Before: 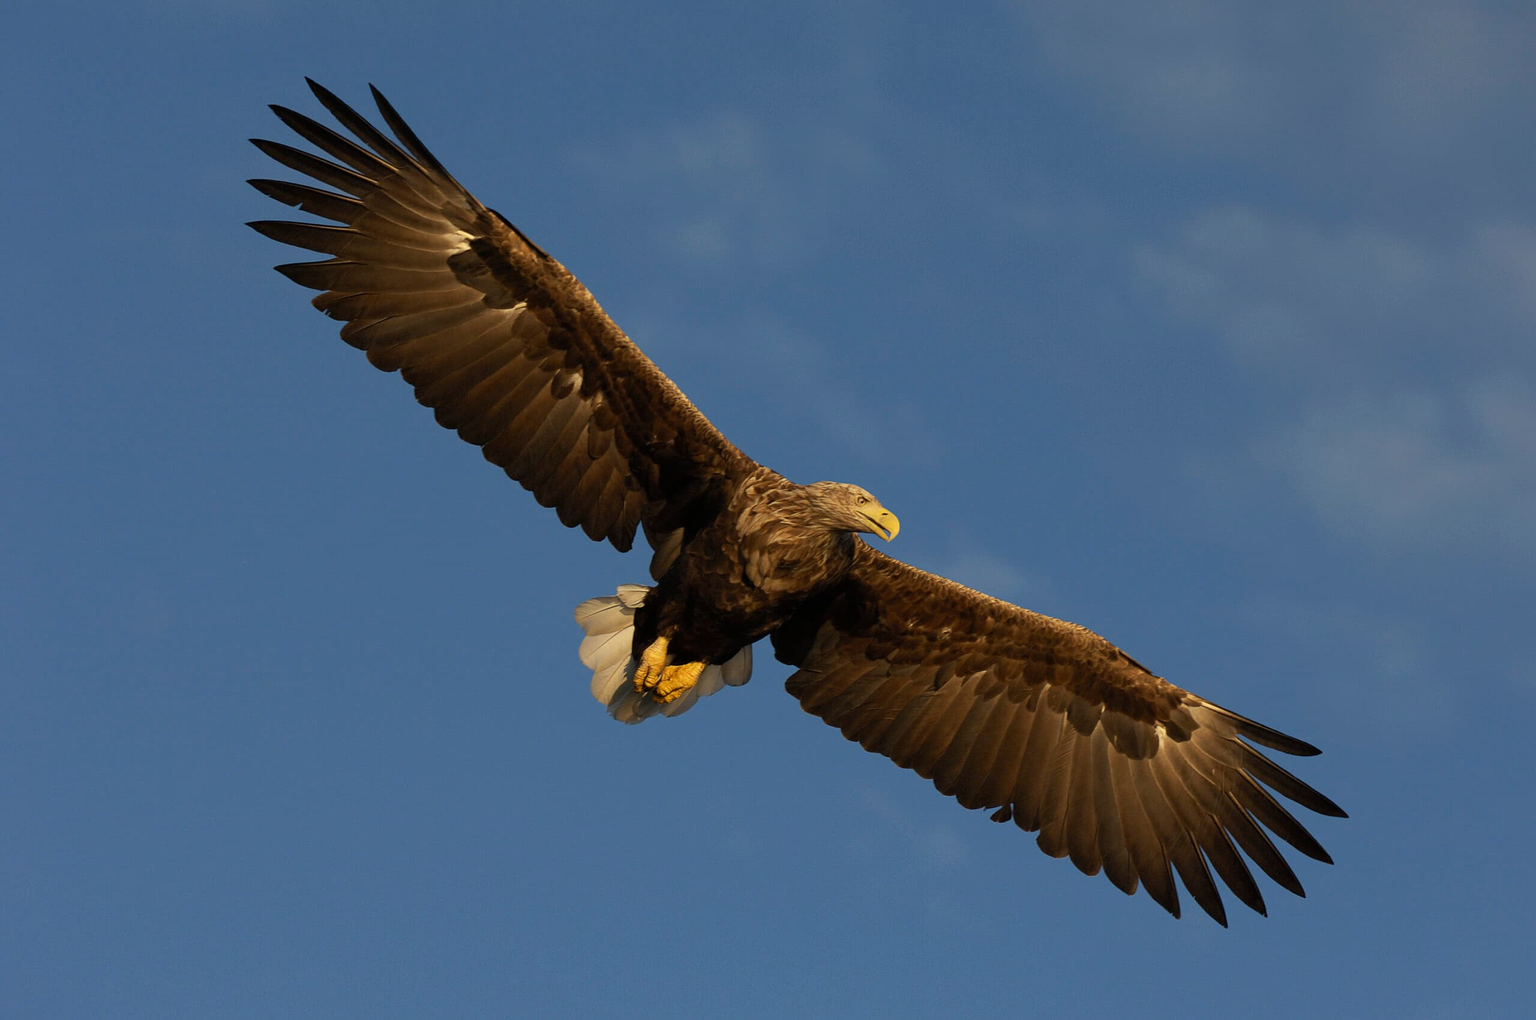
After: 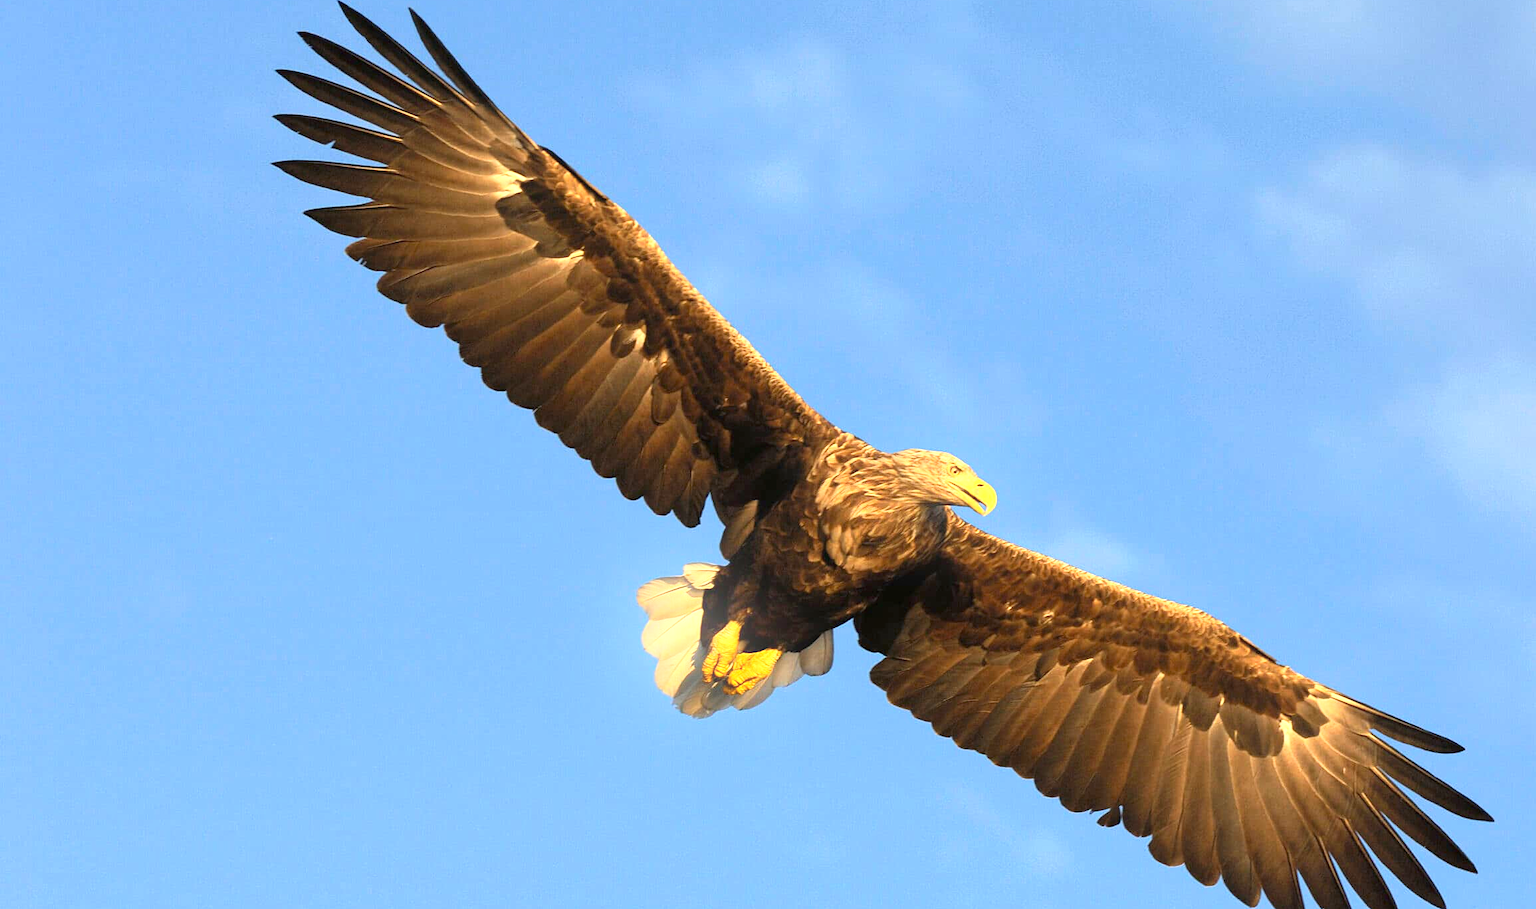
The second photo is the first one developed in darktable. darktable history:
bloom: size 15%, threshold 97%, strength 7%
base curve: curves: ch0 [(0, 0) (0.666, 0.806) (1, 1)]
crop: top 7.49%, right 9.717%, bottom 11.943%
exposure: black level correction 0, exposure 1.6 EV, compensate exposure bias true, compensate highlight preservation false
